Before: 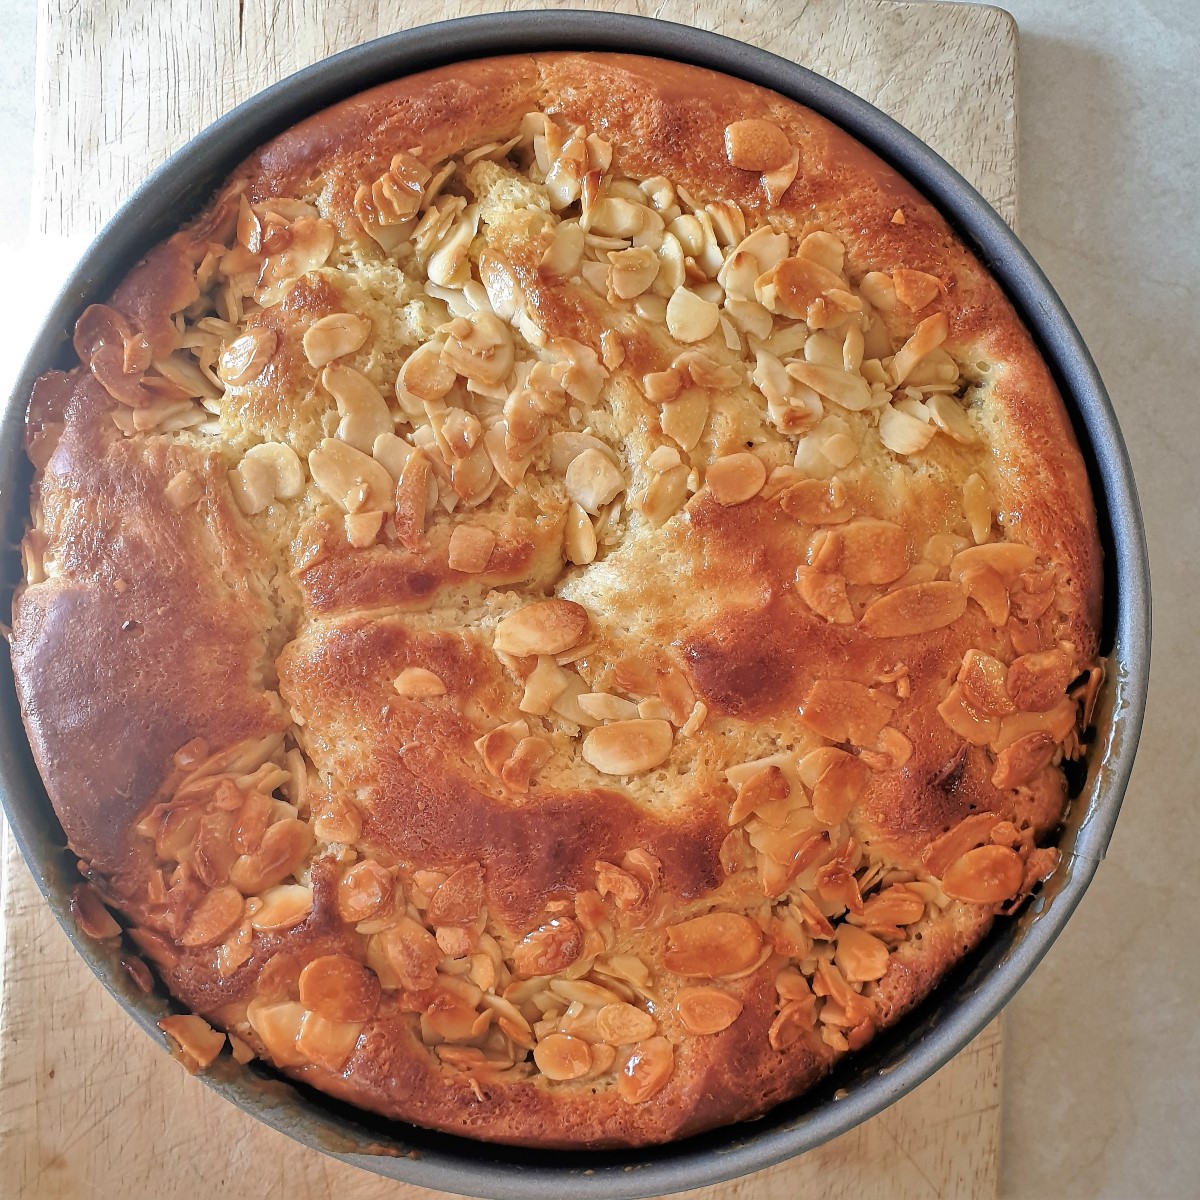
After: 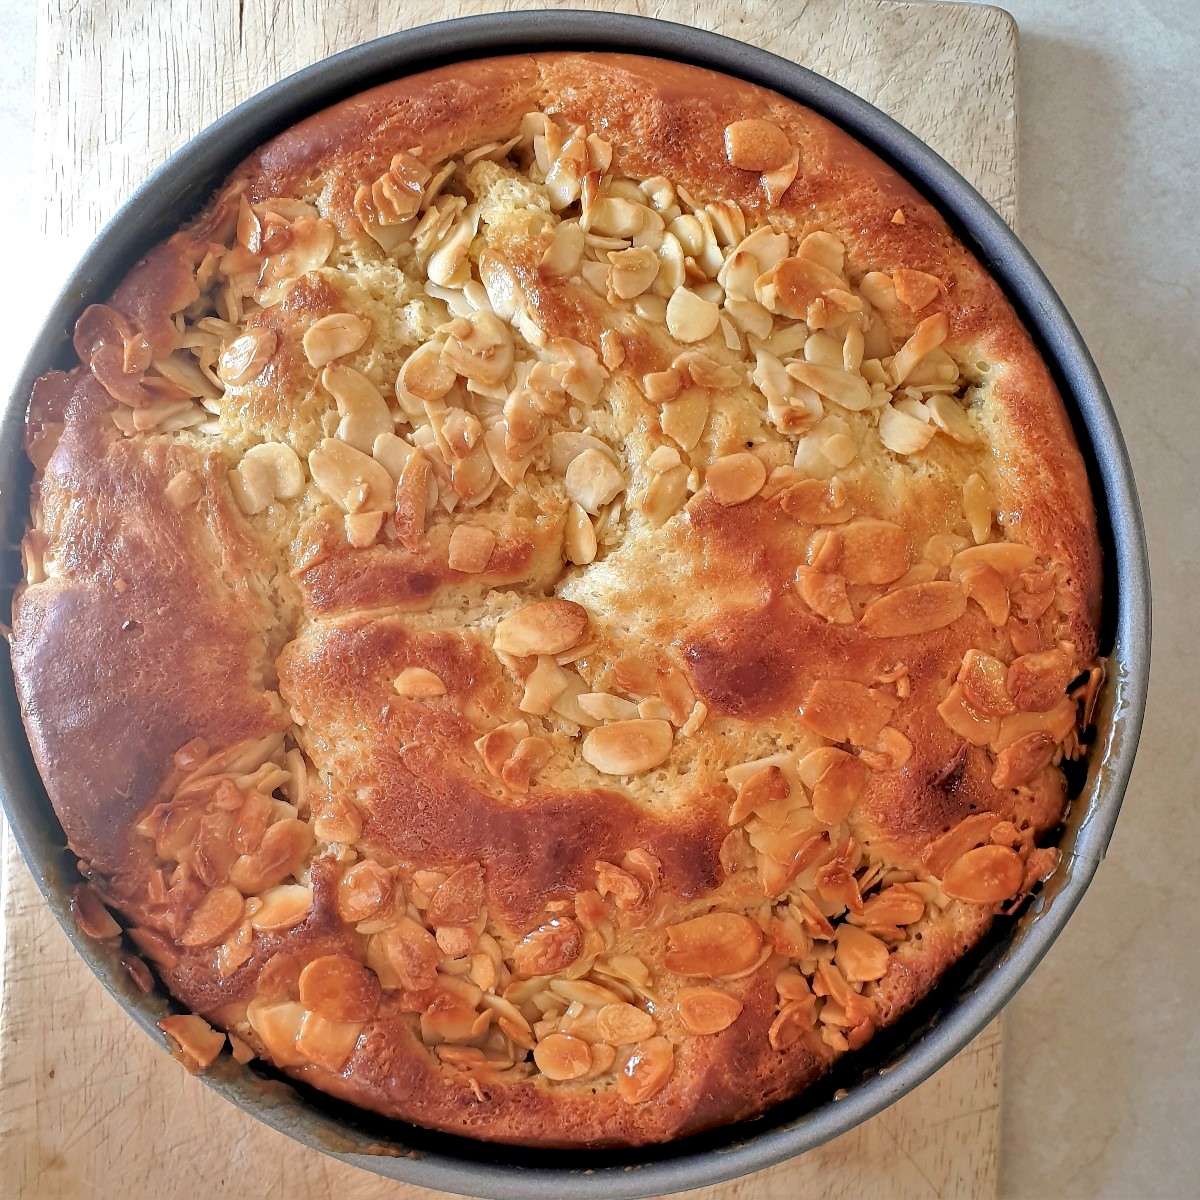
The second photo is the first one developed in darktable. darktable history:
exposure: black level correction 0.007, exposure 0.093 EV, compensate highlight preservation false
